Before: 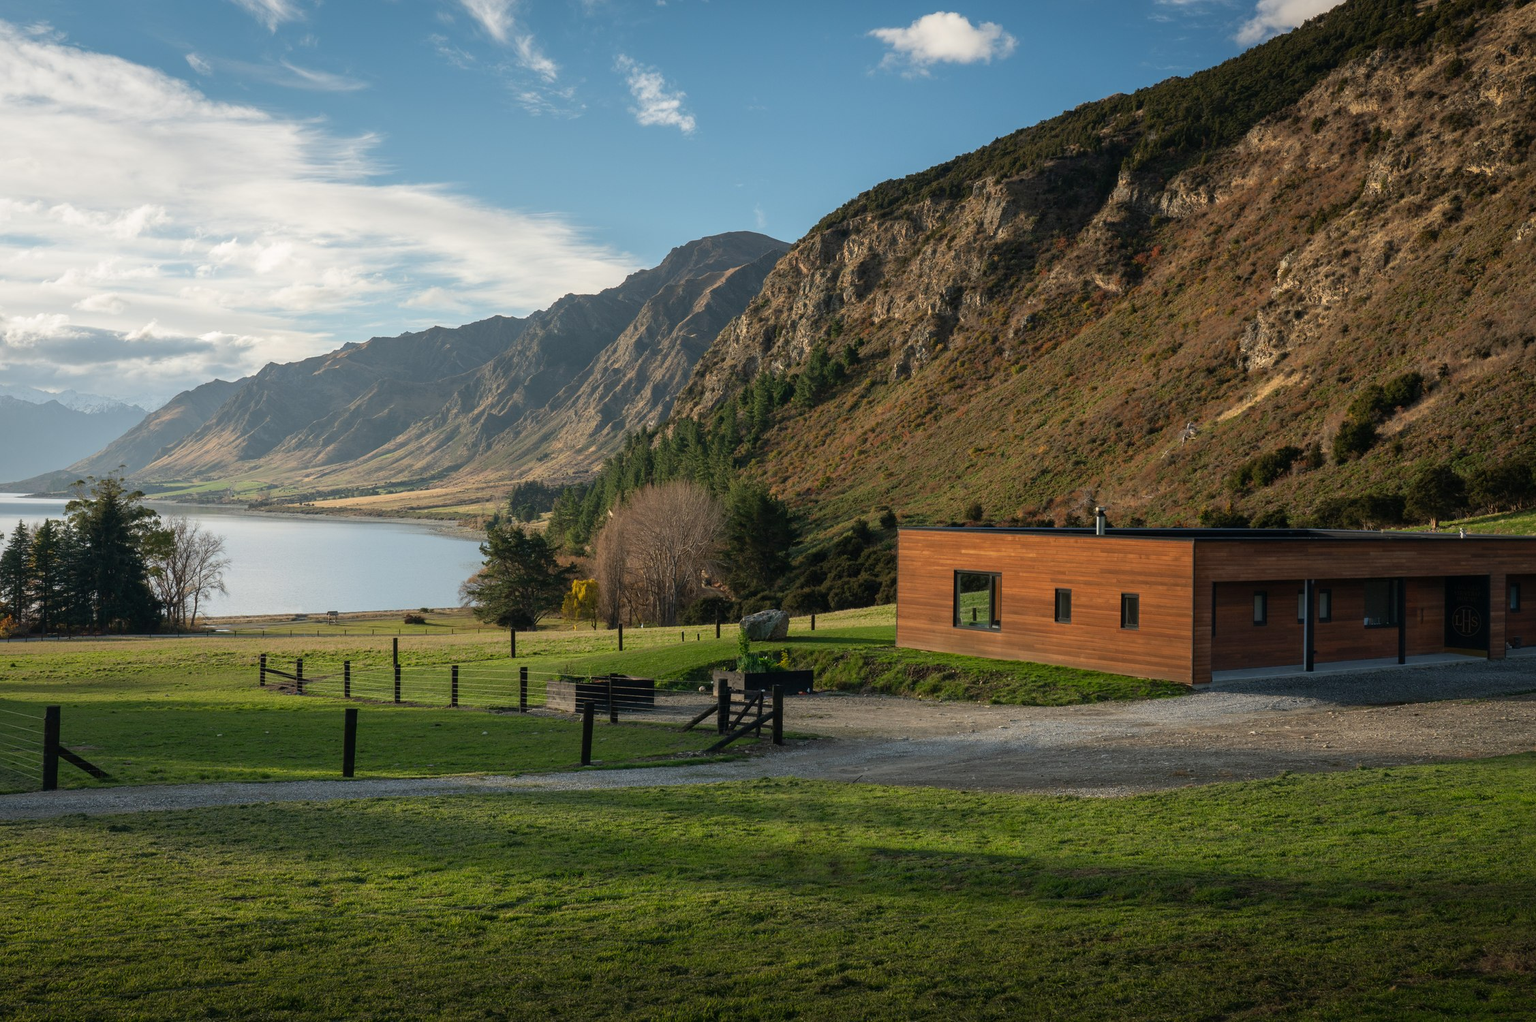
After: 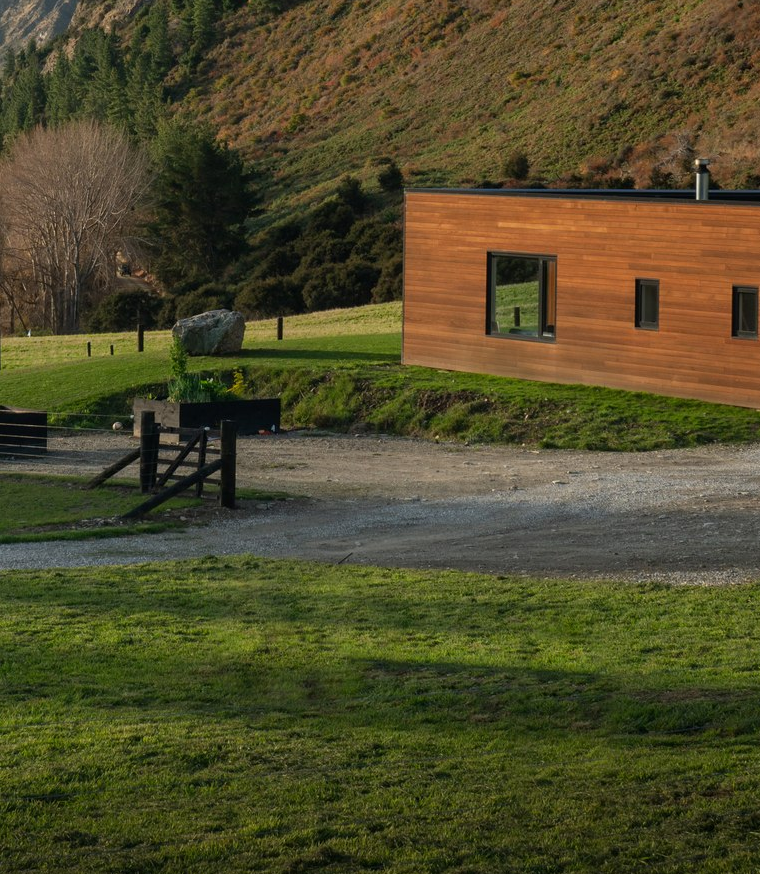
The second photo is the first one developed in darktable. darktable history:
crop: left 40.544%, top 39.001%, right 25.719%, bottom 2.723%
